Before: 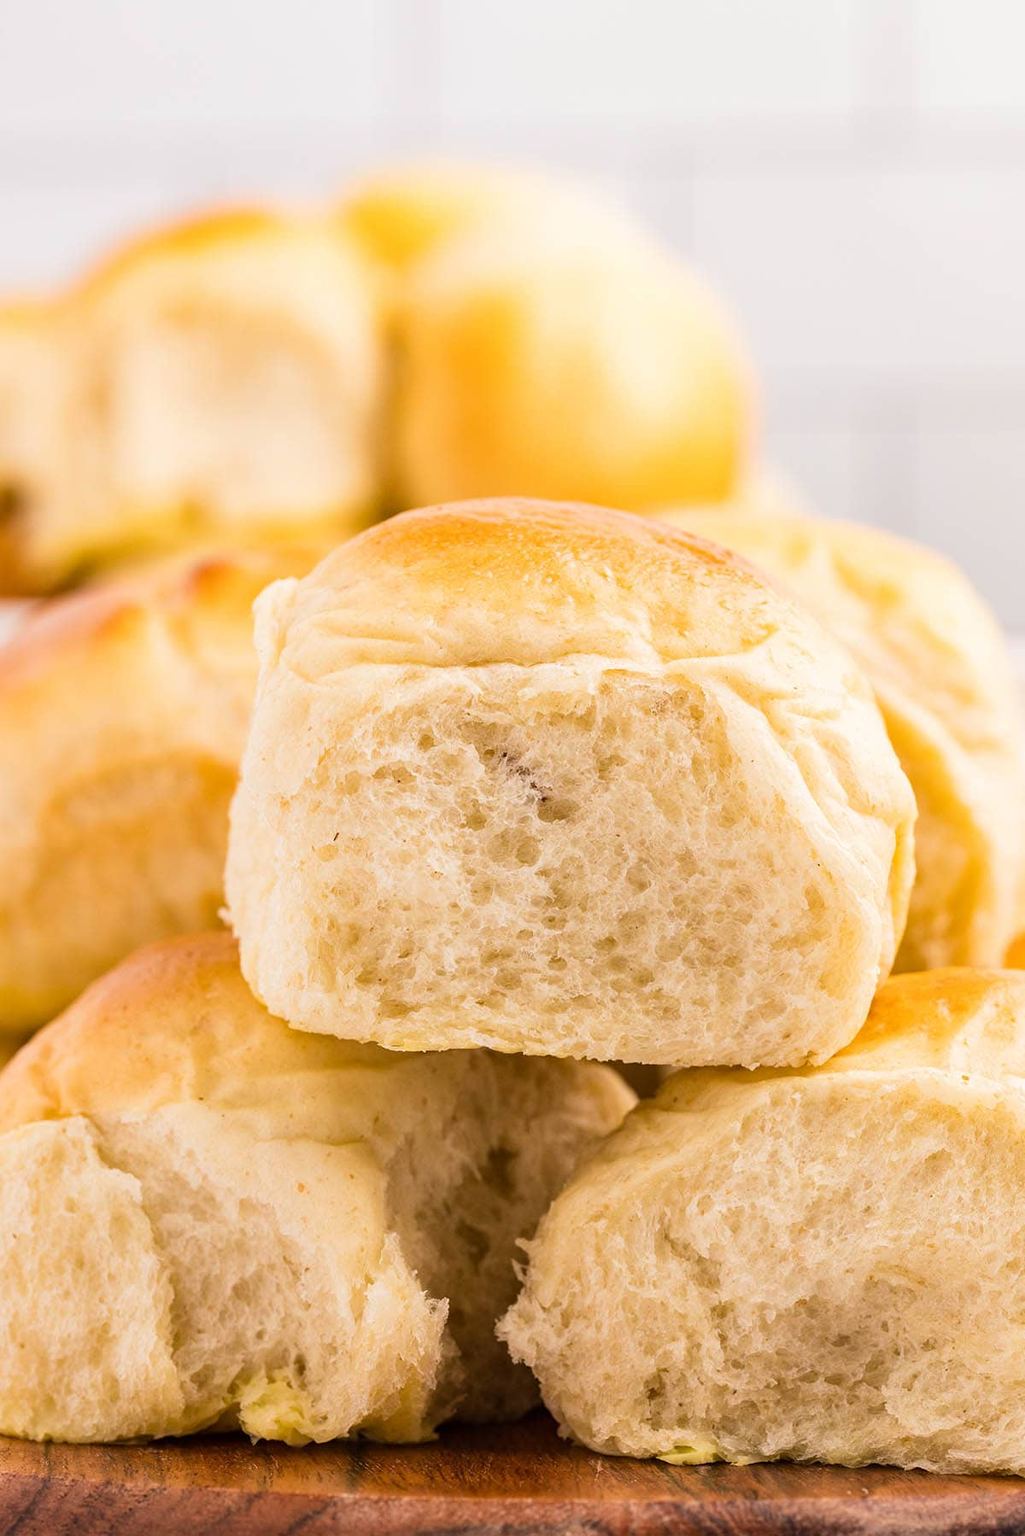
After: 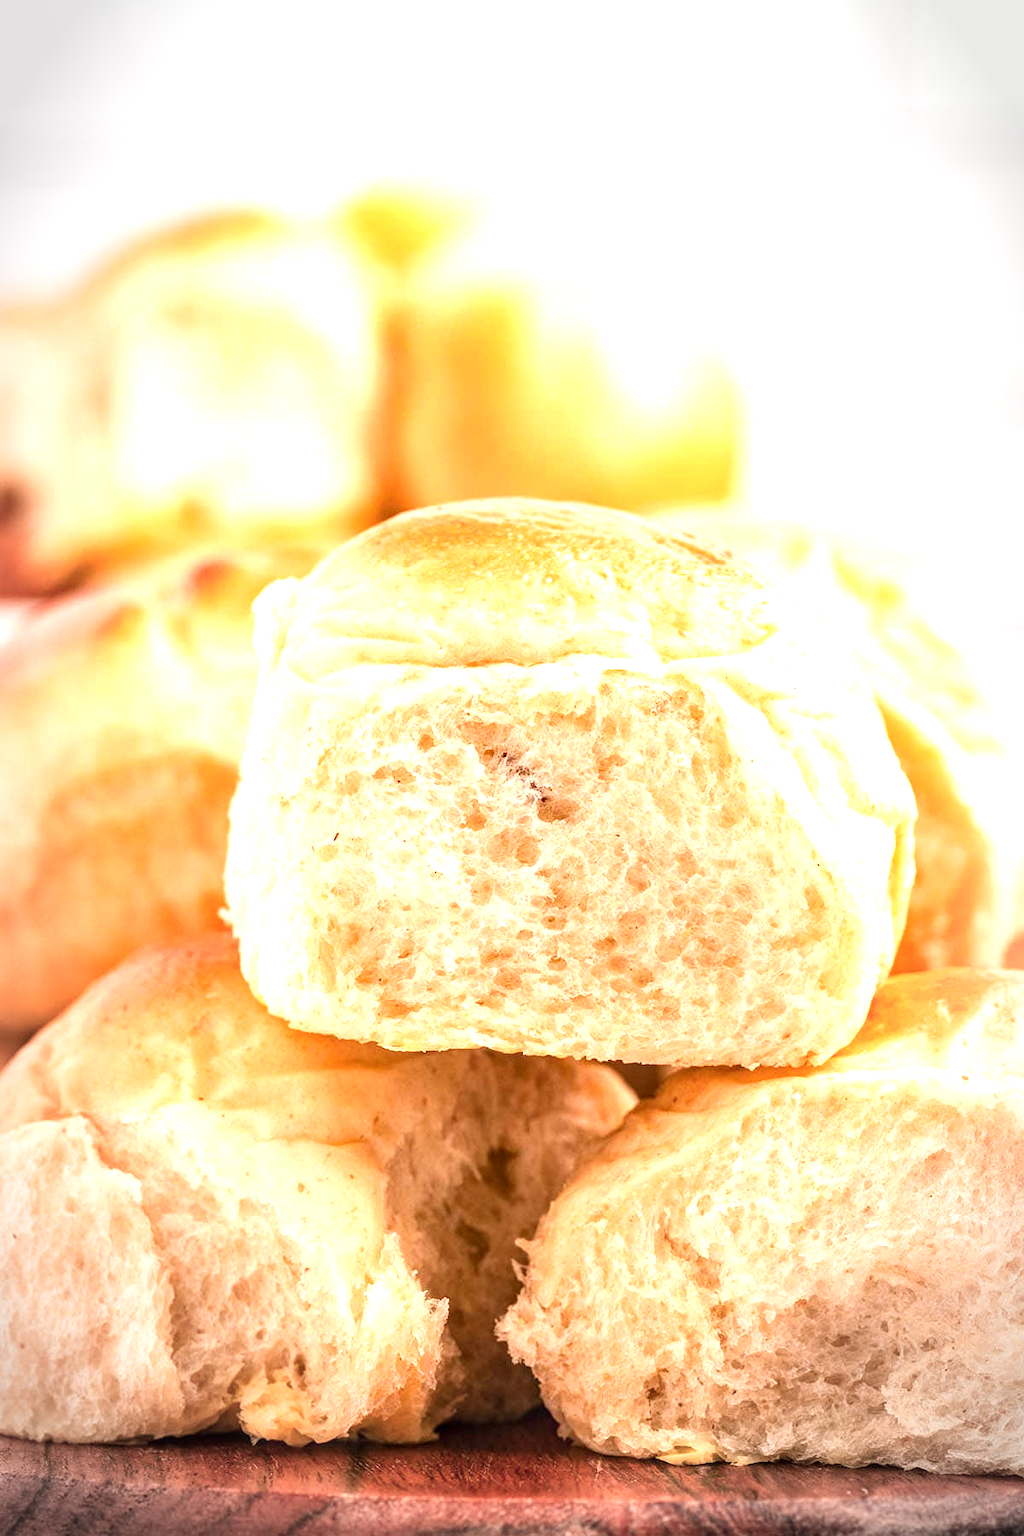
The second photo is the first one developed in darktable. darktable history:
color zones: curves: ch1 [(0.263, 0.53) (0.376, 0.287) (0.487, 0.512) (0.748, 0.547) (1, 0.513)]; ch2 [(0.262, 0.45) (0.751, 0.477)]
local contrast: on, module defaults
vignetting: automatic ratio true
exposure: black level correction 0, exposure 0.895 EV, compensate highlight preservation false
